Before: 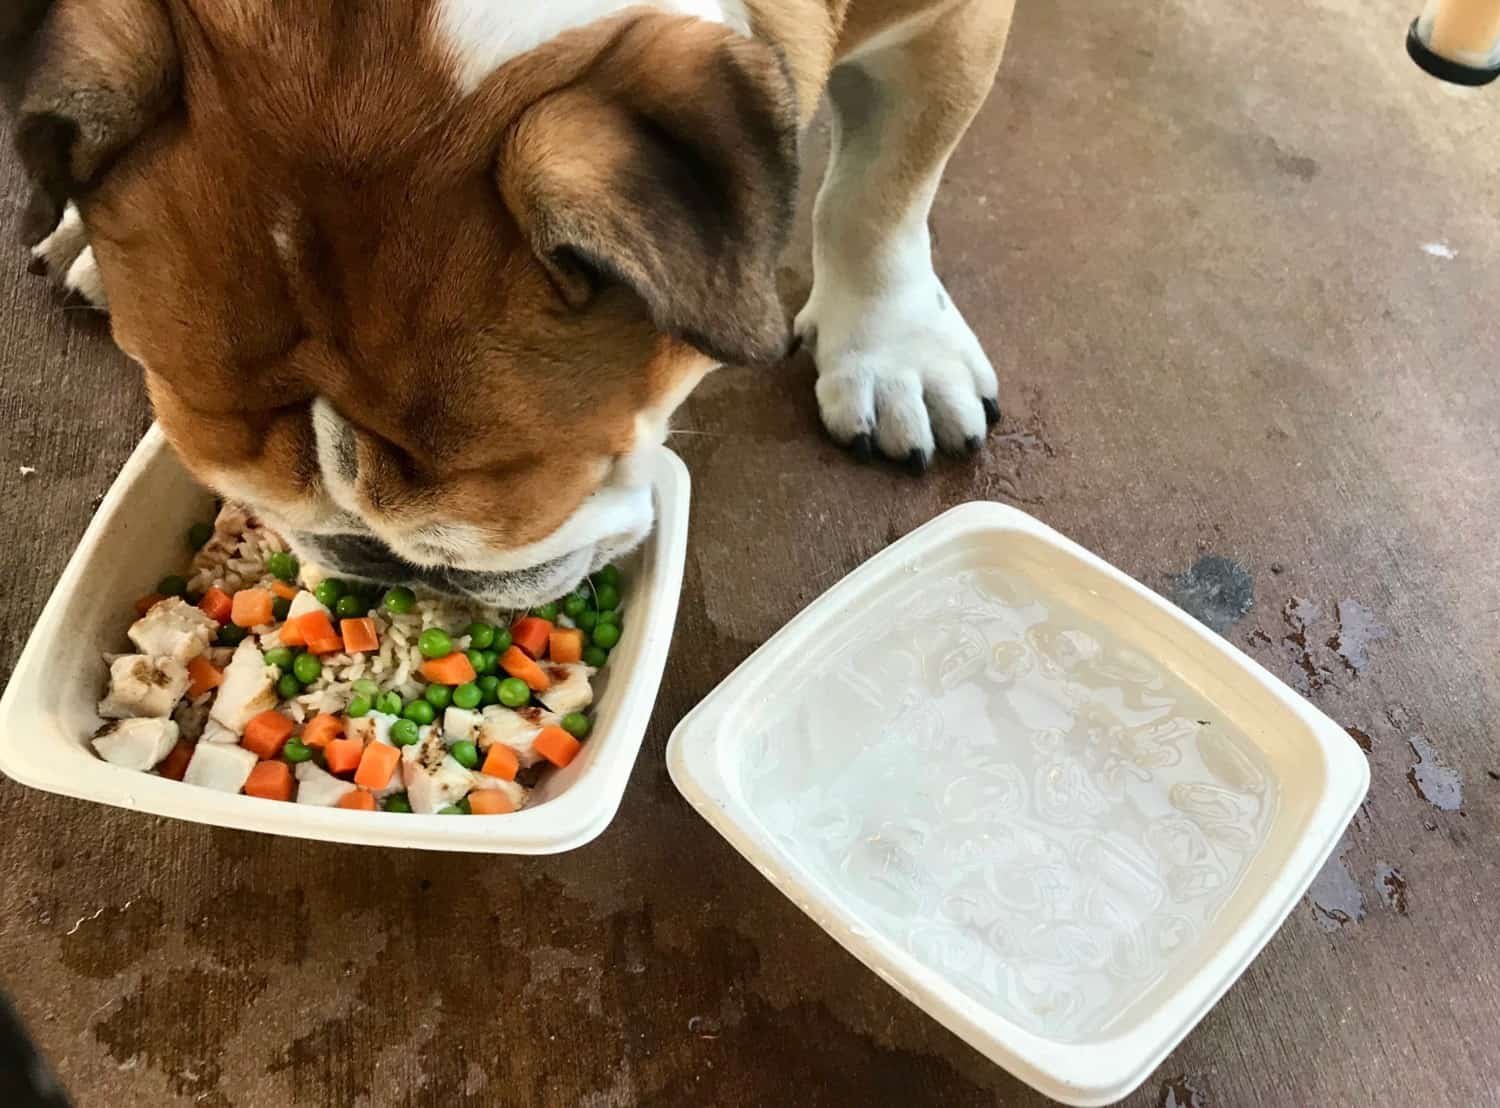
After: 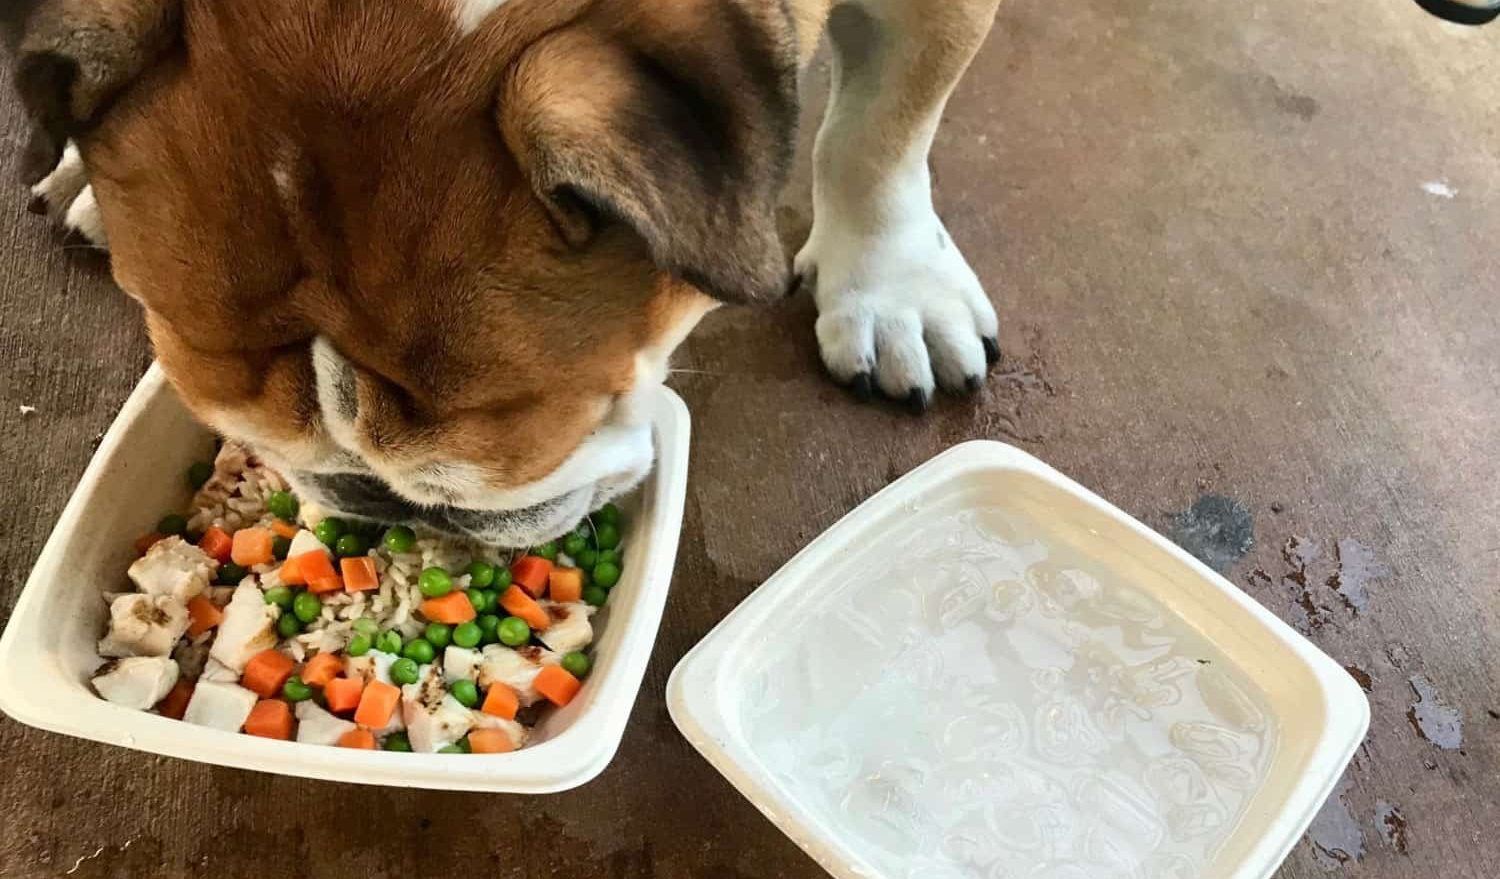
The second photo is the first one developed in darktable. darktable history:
crop and rotate: top 5.662%, bottom 14.929%
